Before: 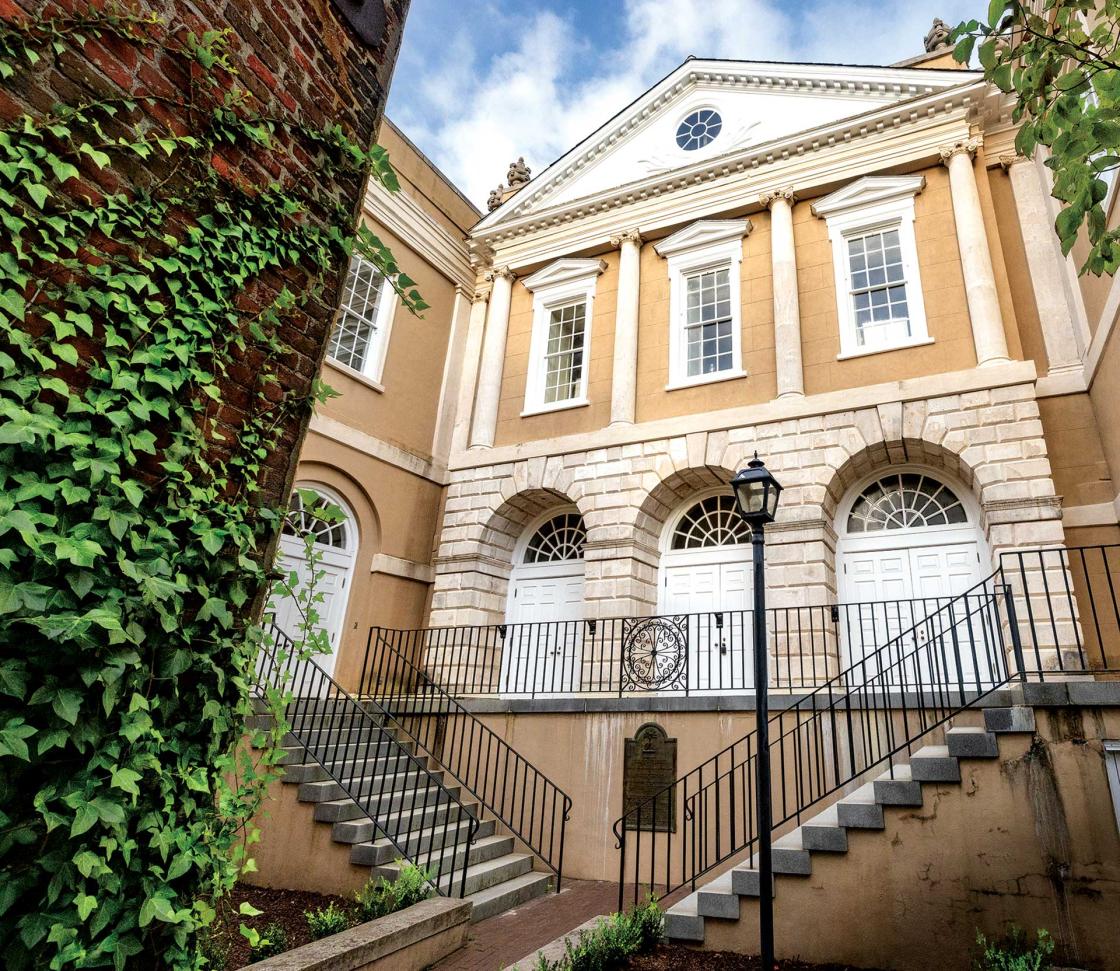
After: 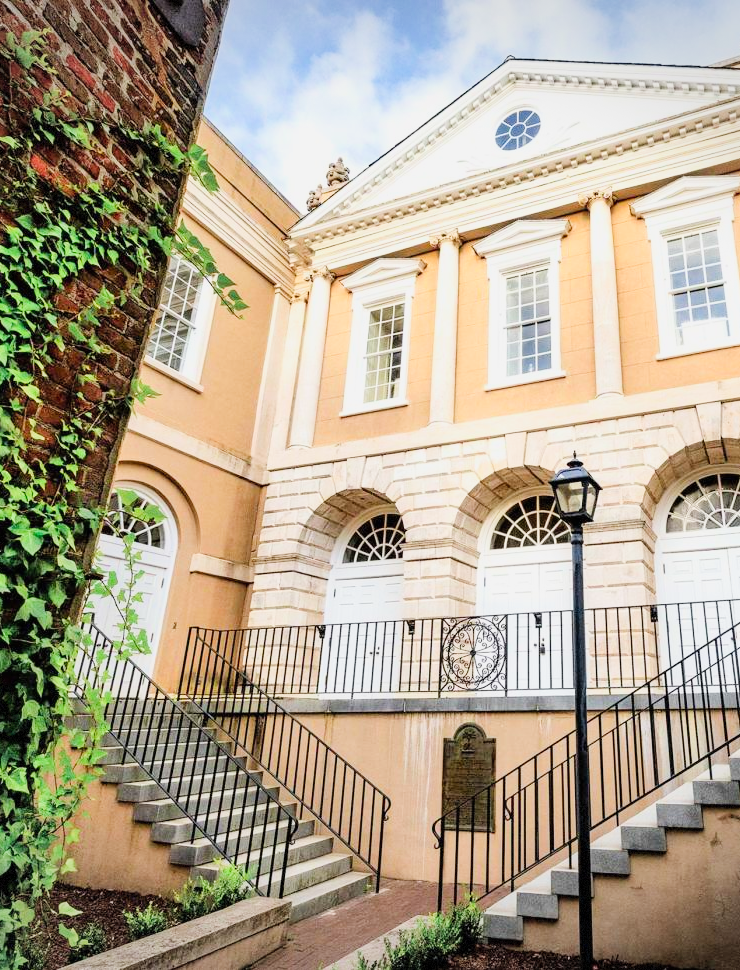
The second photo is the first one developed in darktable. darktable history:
contrast brightness saturation: contrast 0.071, brightness 0.082, saturation 0.179
crop and rotate: left 16.21%, right 17.662%
exposure: black level correction 0, exposure 1 EV, compensate highlight preservation false
vignetting: fall-off start 89.35%, fall-off radius 43.8%, brightness -0.186, saturation -0.307, width/height ratio 1.165, dithering 8-bit output, unbound false
filmic rgb: black relative exposure -16 EV, white relative exposure 4.93 EV, hardness 6.19
tone equalizer: edges refinement/feathering 500, mask exposure compensation -1.57 EV, preserve details no
